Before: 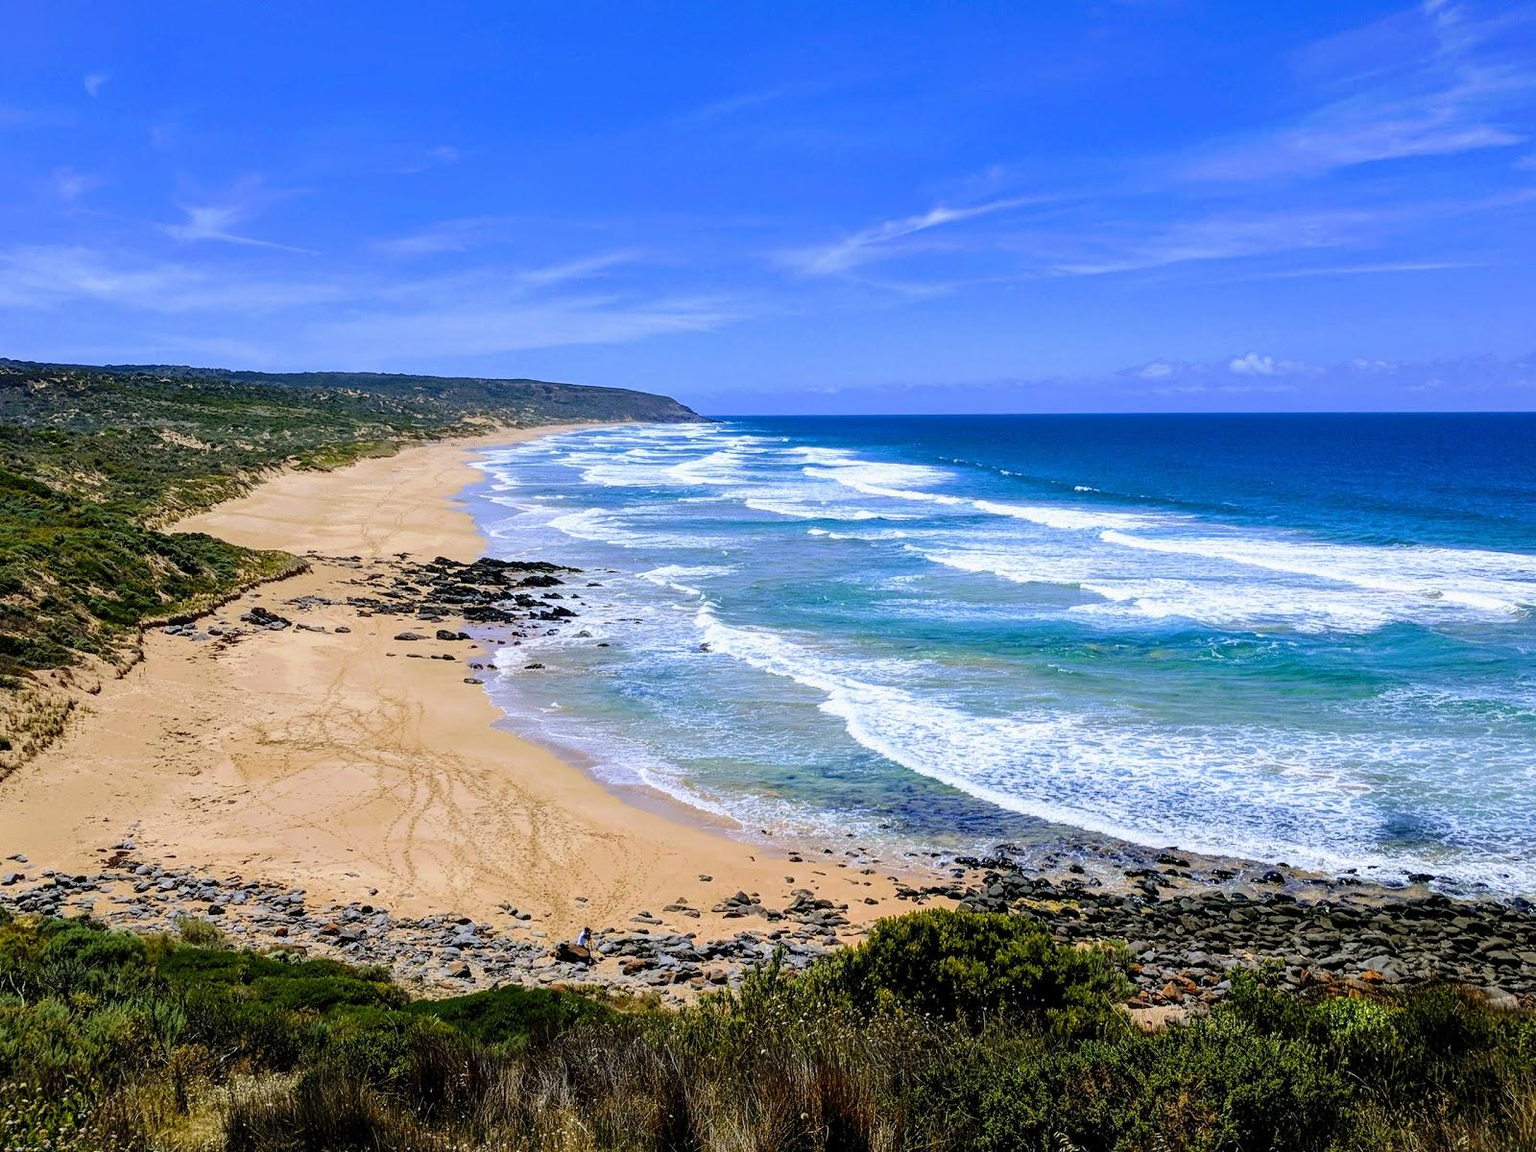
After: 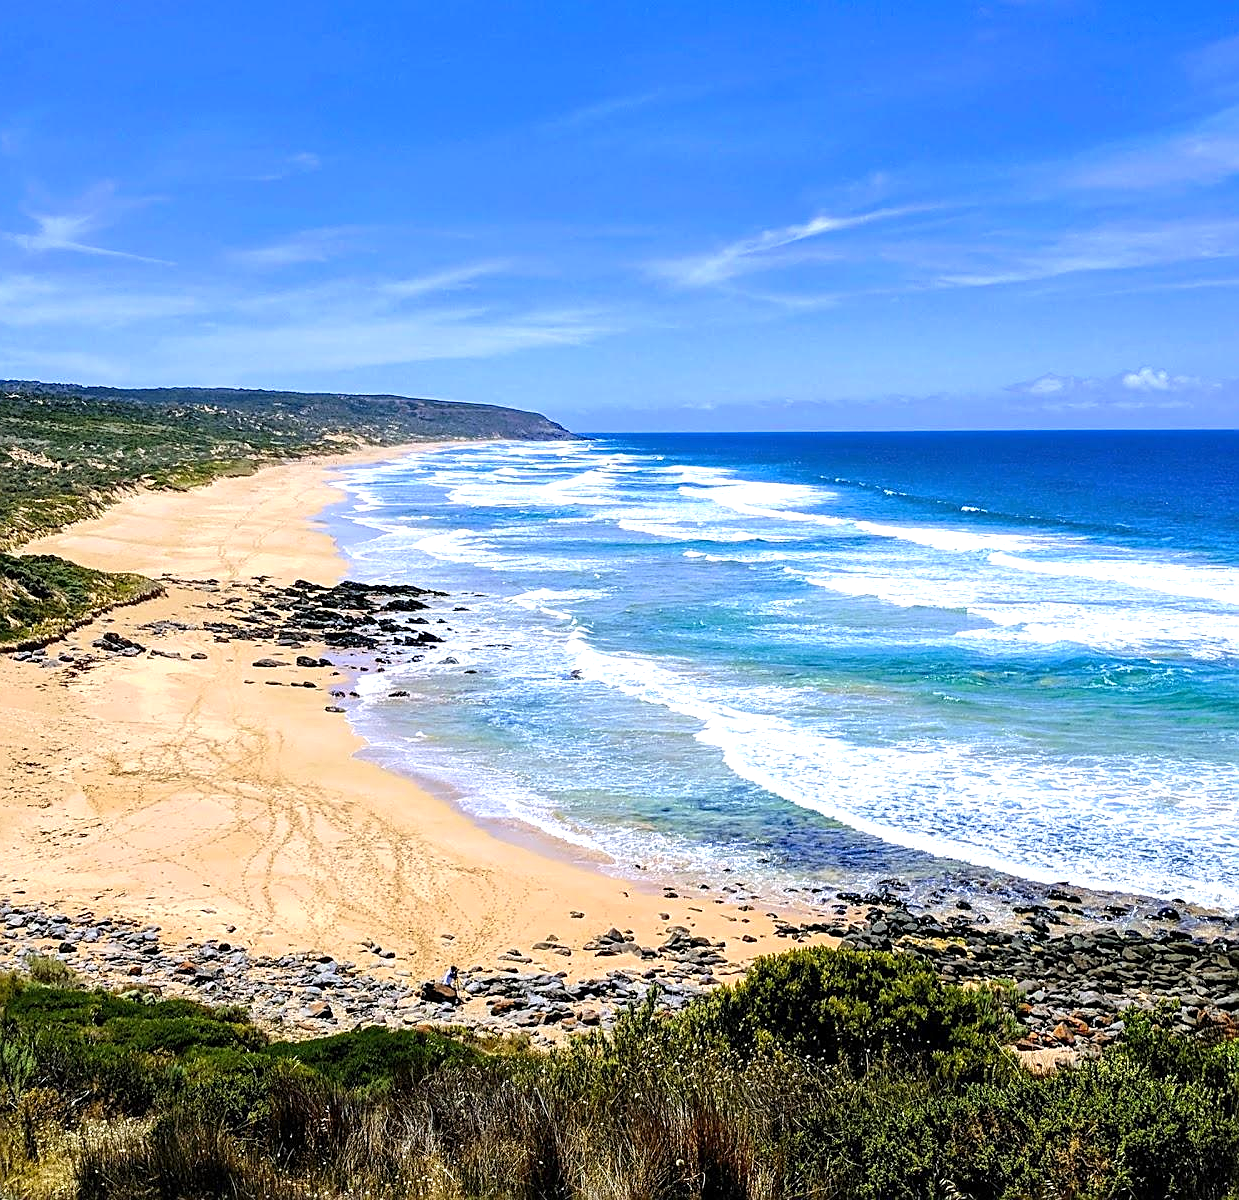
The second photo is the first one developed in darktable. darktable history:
crop: left 9.88%, right 12.664%
sharpen: on, module defaults
exposure: exposure 0.6 EV, compensate highlight preservation false
